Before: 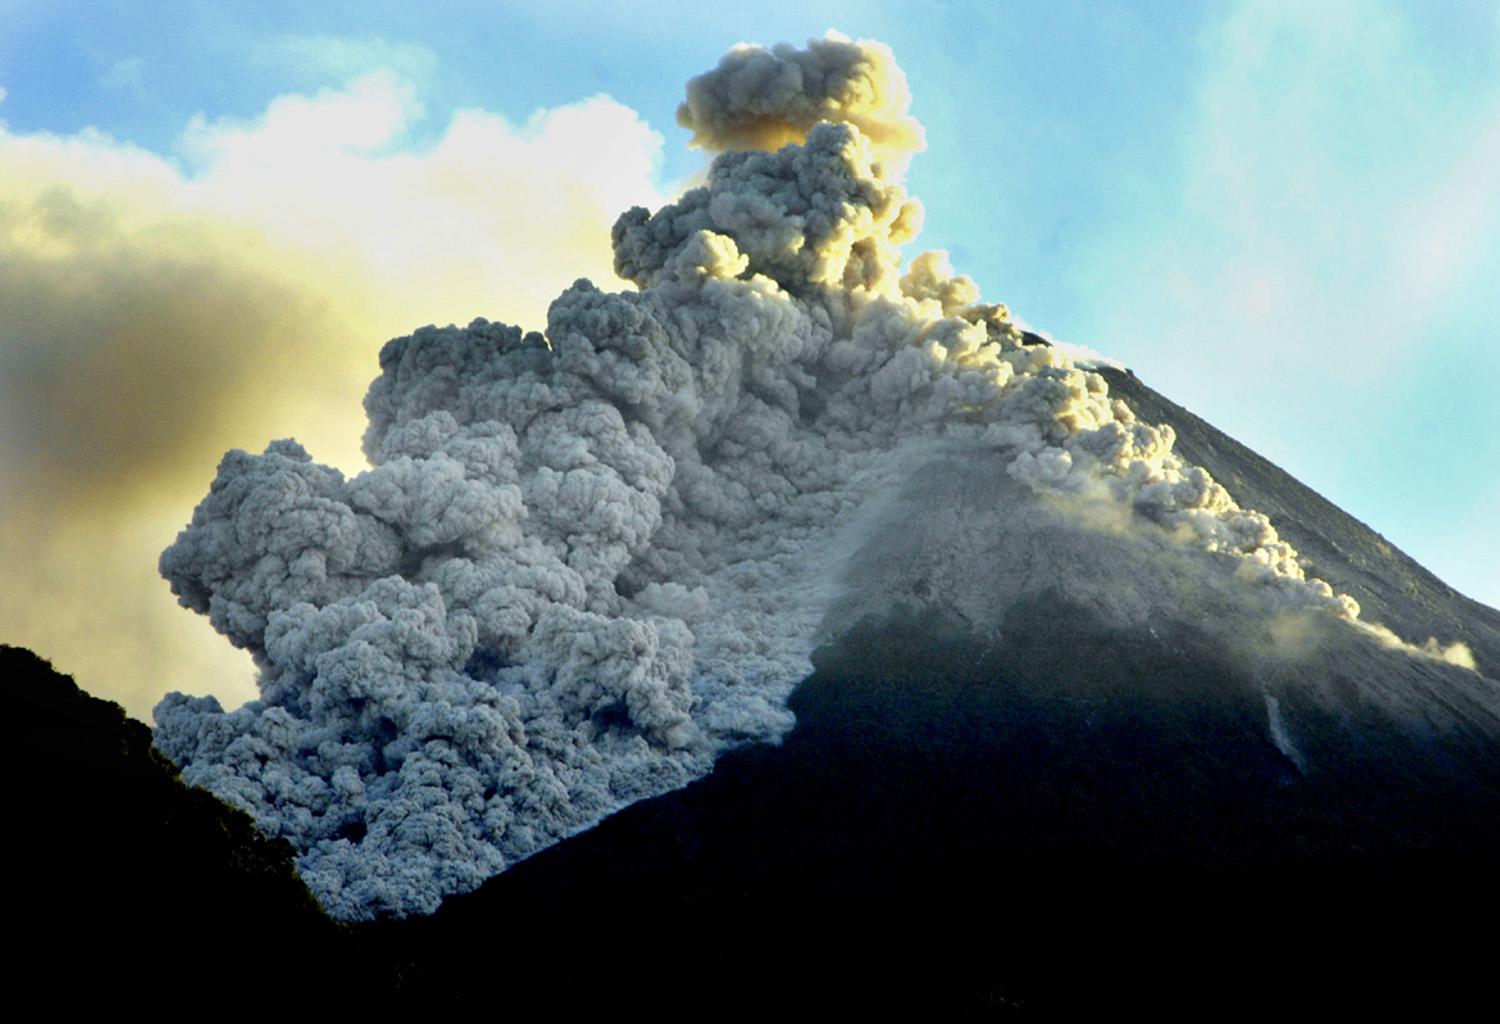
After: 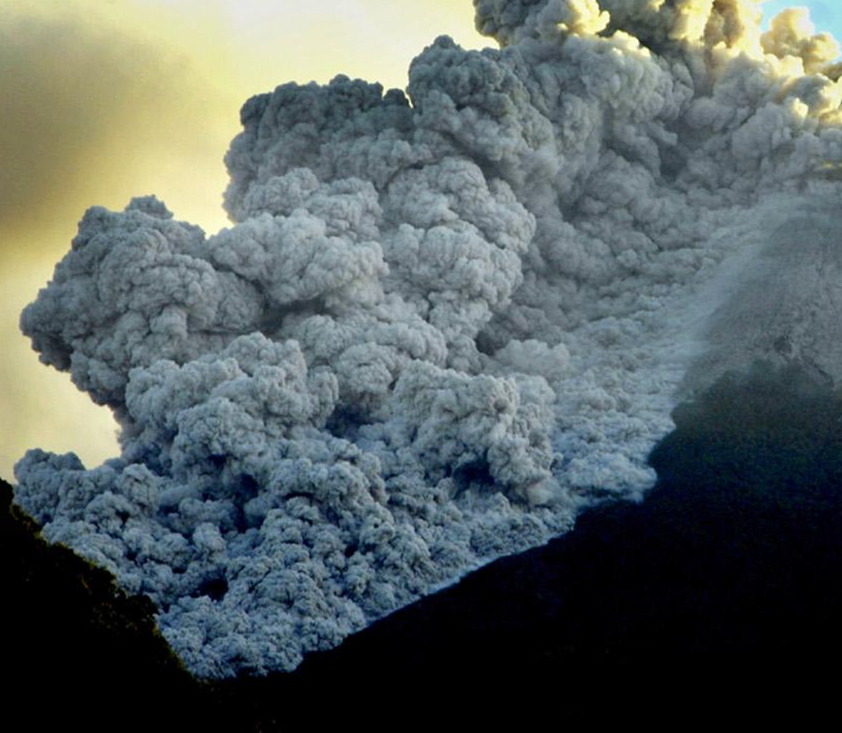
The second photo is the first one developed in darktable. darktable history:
crop: left 9.333%, top 23.752%, right 34.483%, bottom 4.654%
